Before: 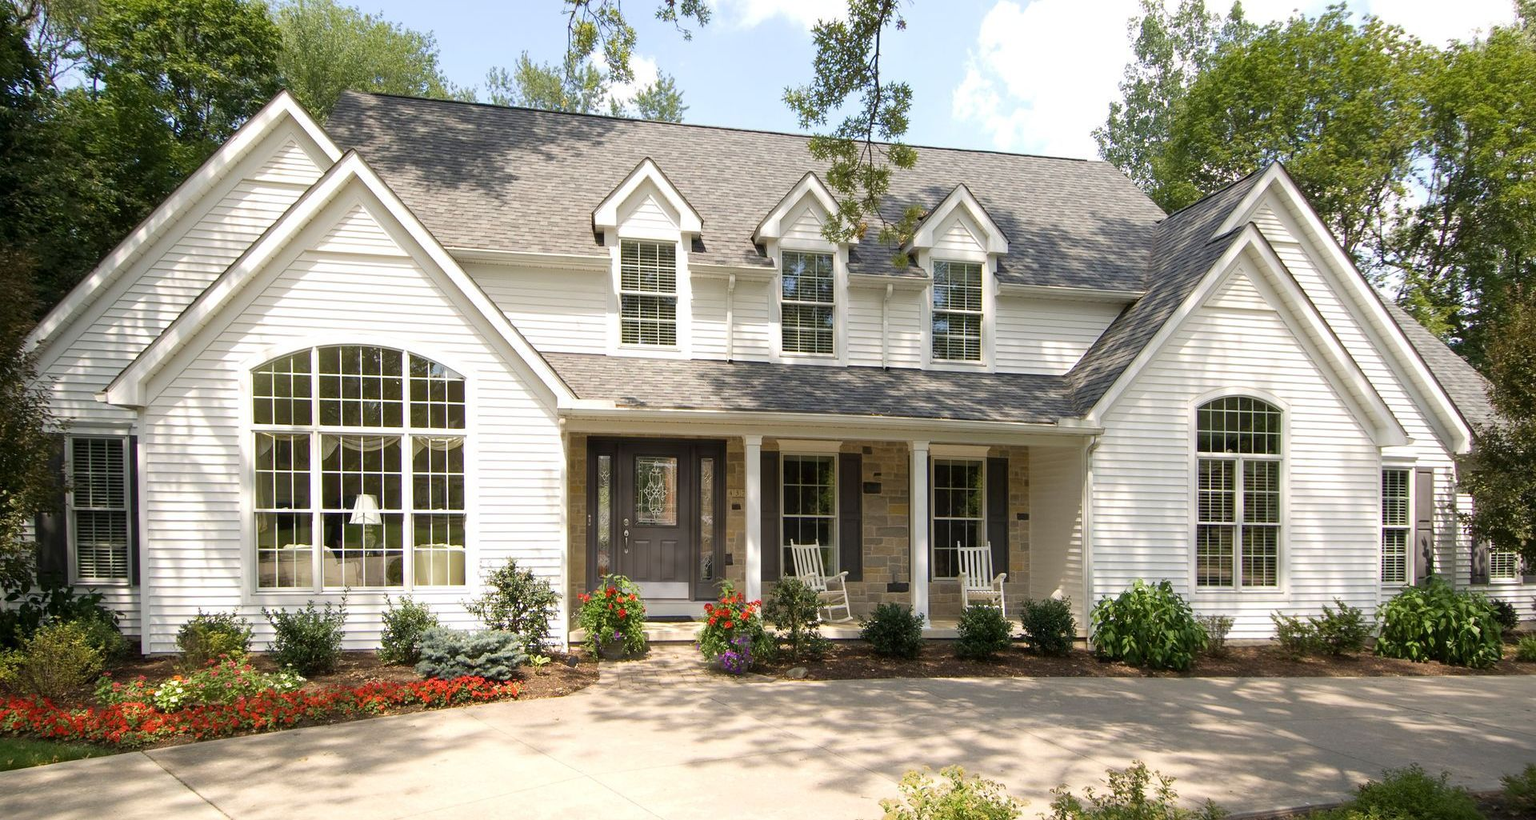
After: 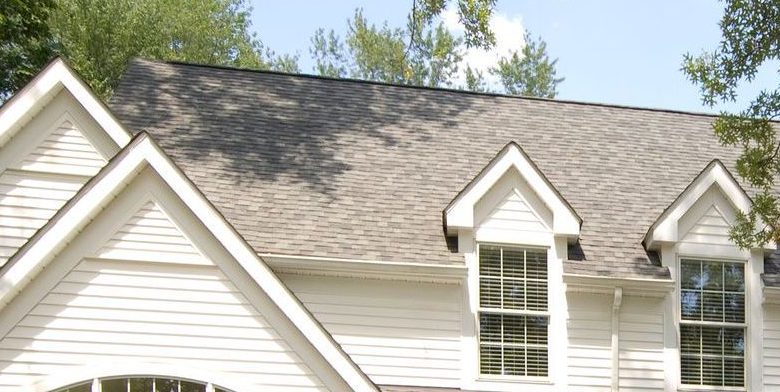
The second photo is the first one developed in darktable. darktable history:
crop: left 15.515%, top 5.44%, right 43.831%, bottom 56.289%
